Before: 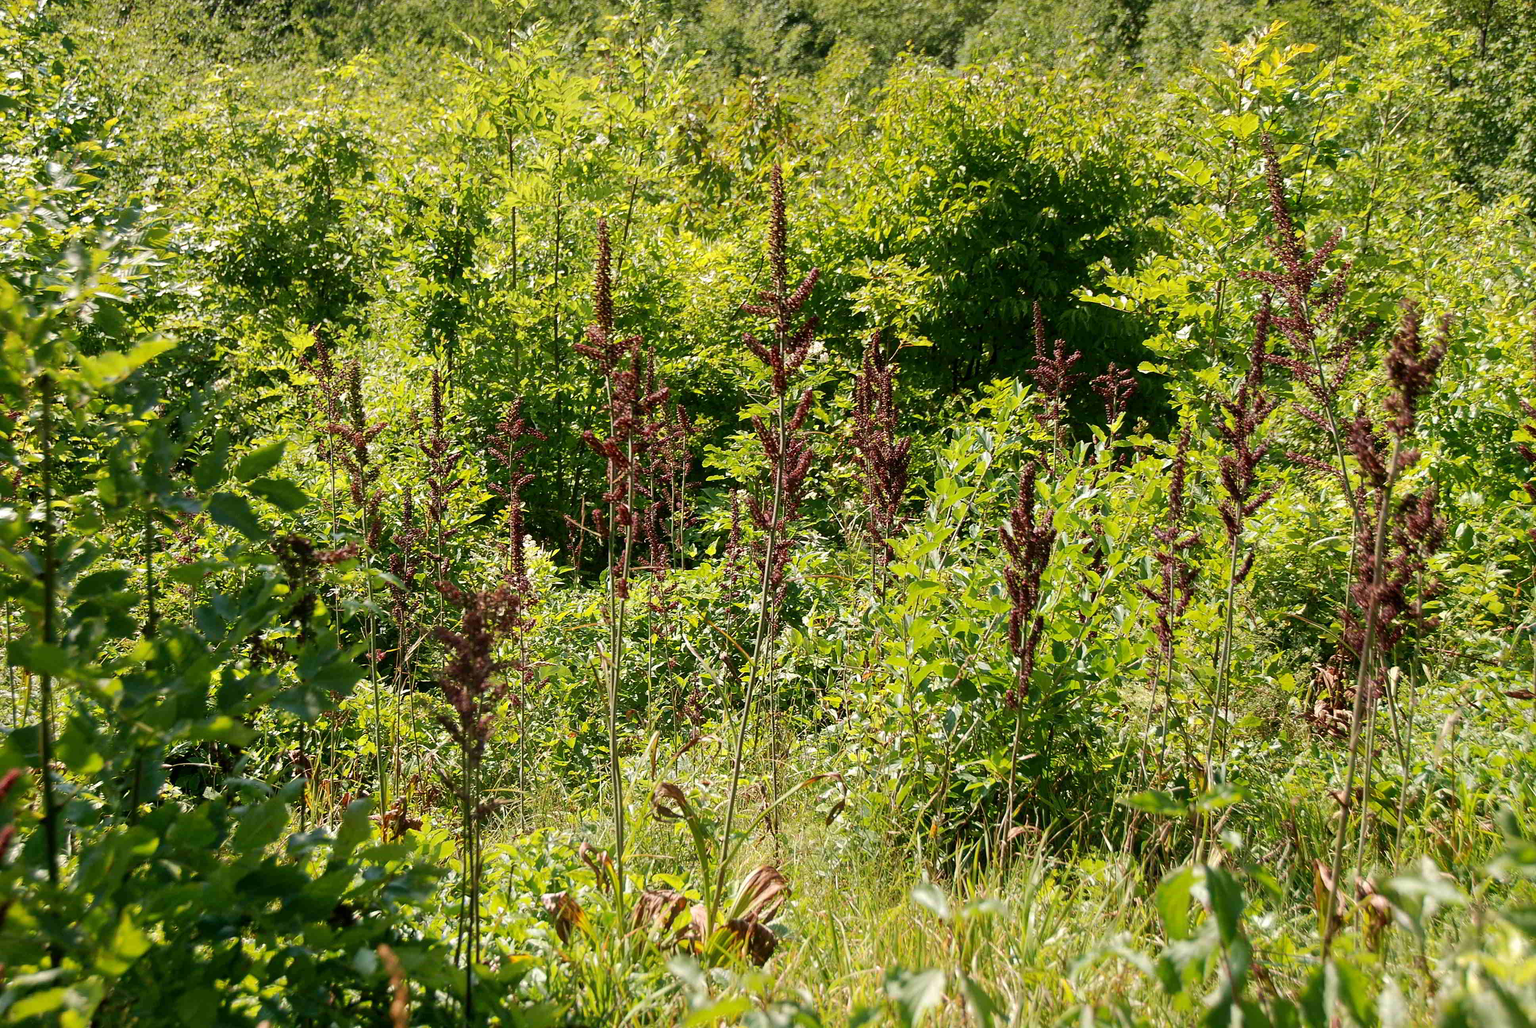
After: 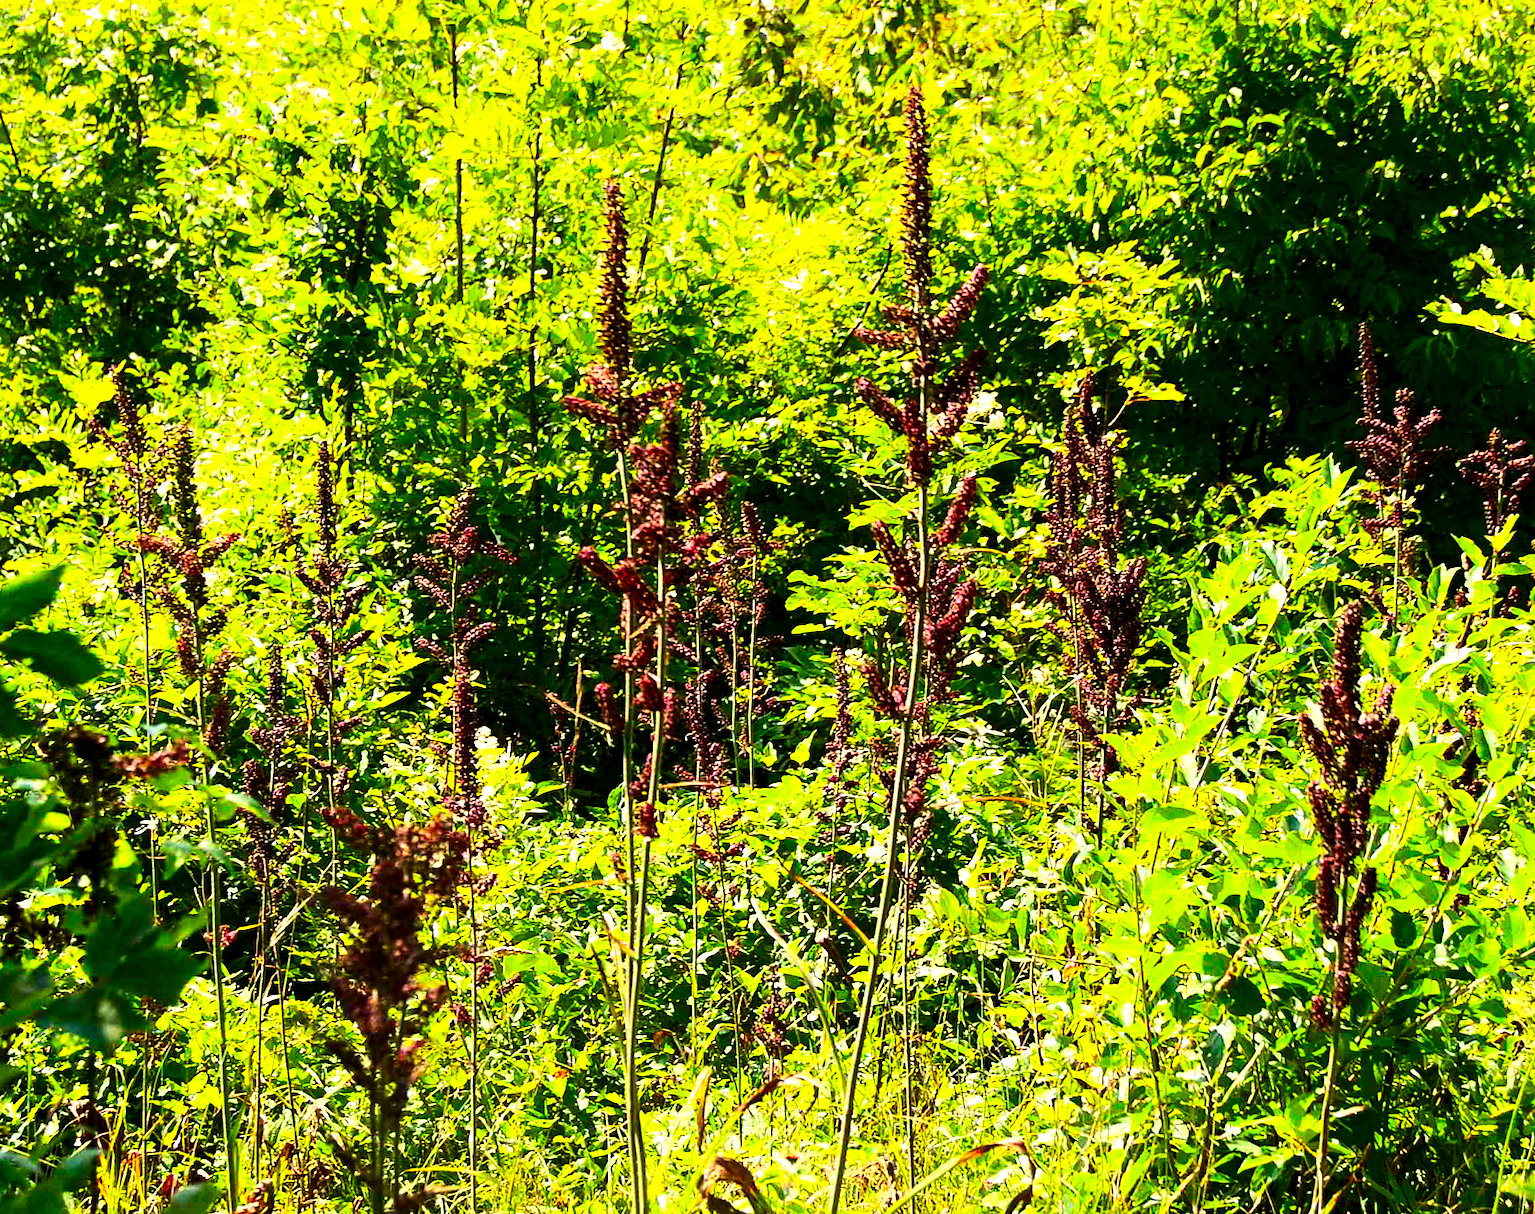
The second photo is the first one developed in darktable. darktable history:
crop: left 16.202%, top 11.208%, right 26.045%, bottom 20.557%
levels: levels [0.029, 0.545, 0.971]
exposure: exposure 0.781 EV, compensate highlight preservation false
contrast brightness saturation: contrast 0.26, brightness 0.02, saturation 0.87
